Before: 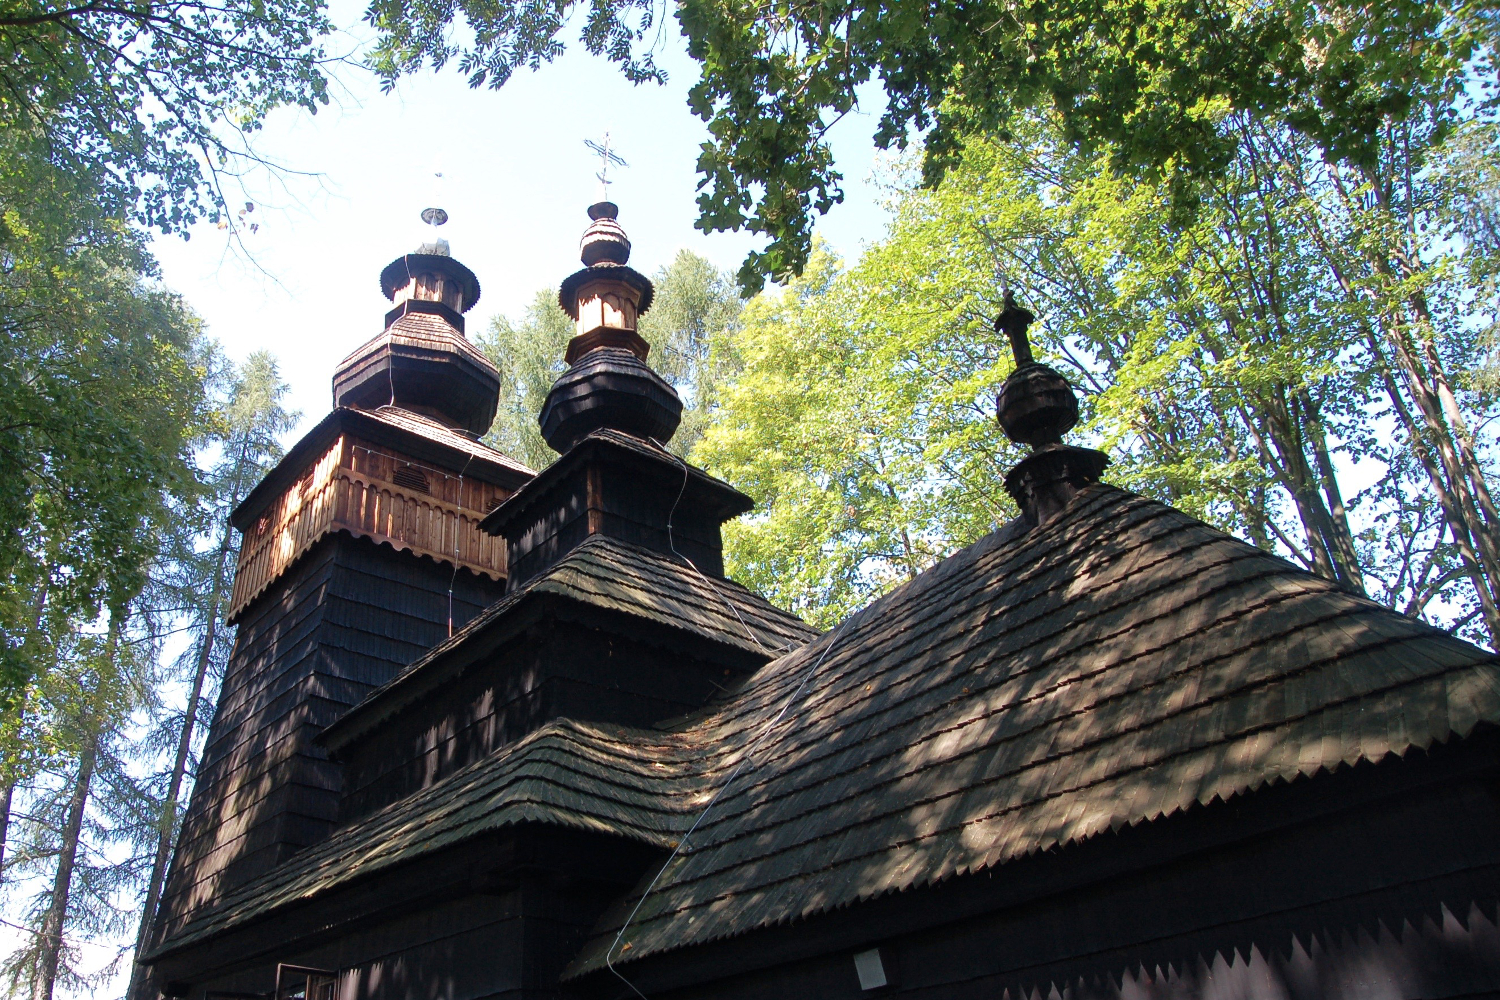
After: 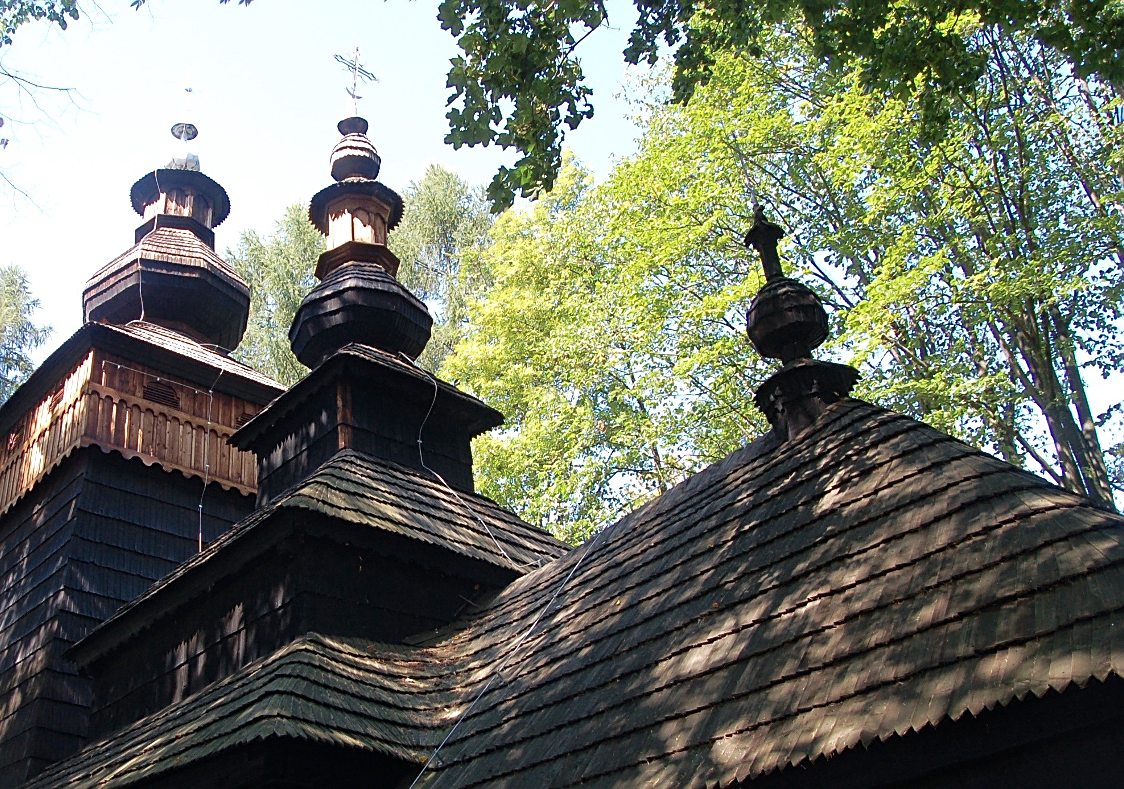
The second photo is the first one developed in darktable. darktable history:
crop: left 16.688%, top 8.537%, right 8.369%, bottom 12.472%
sharpen: on, module defaults
